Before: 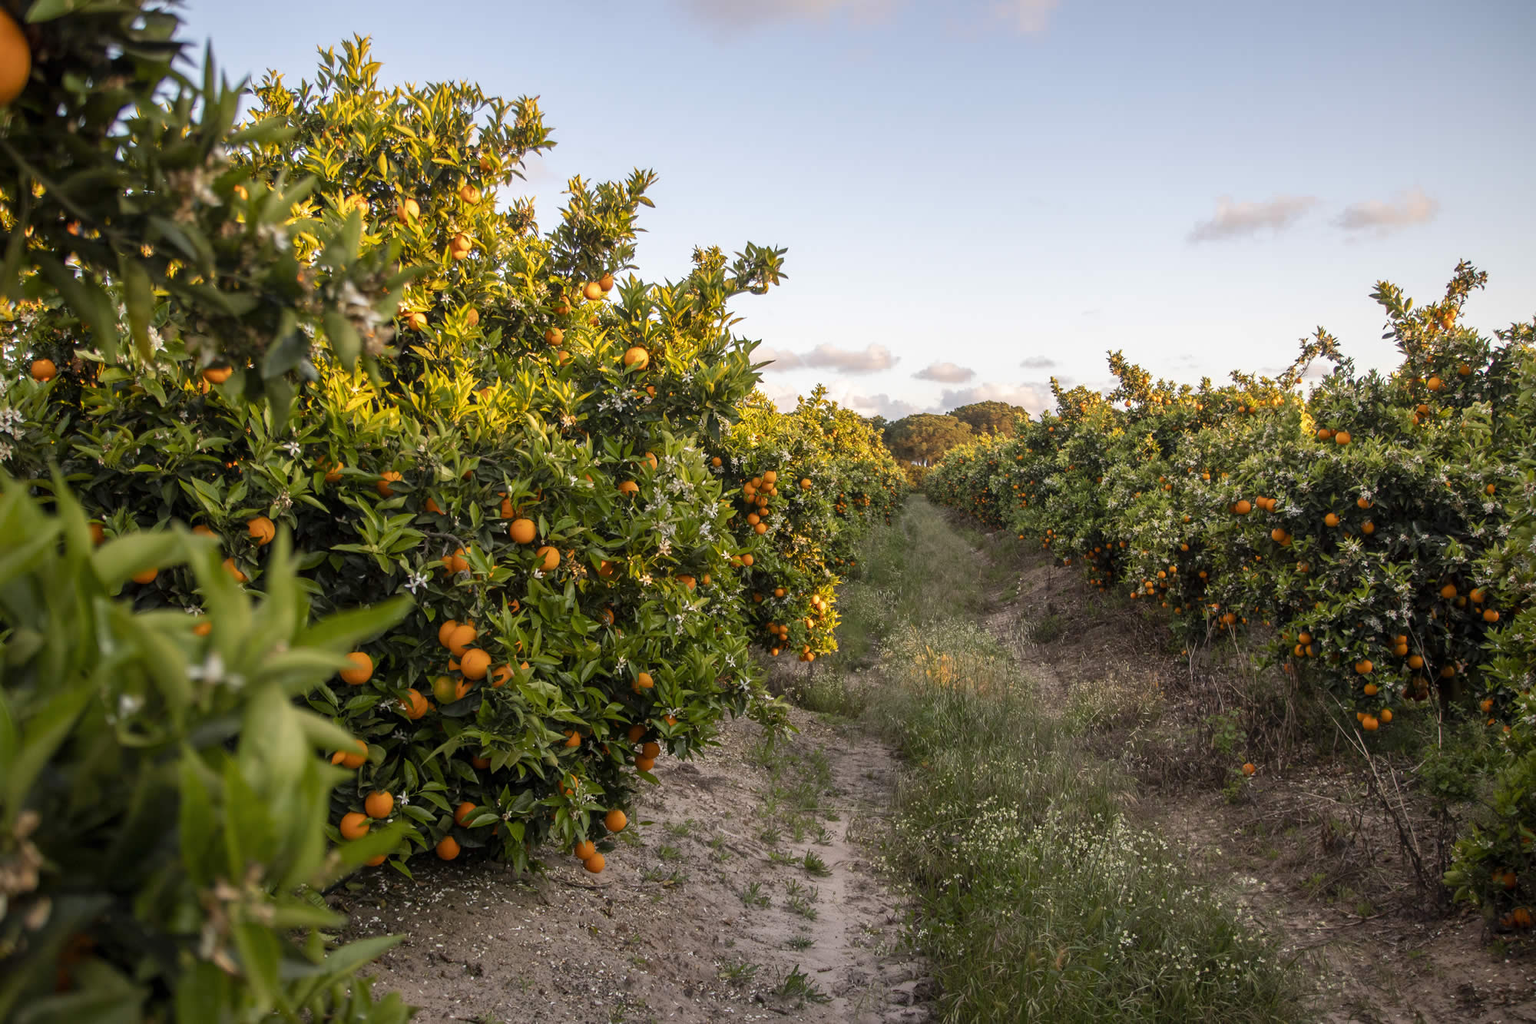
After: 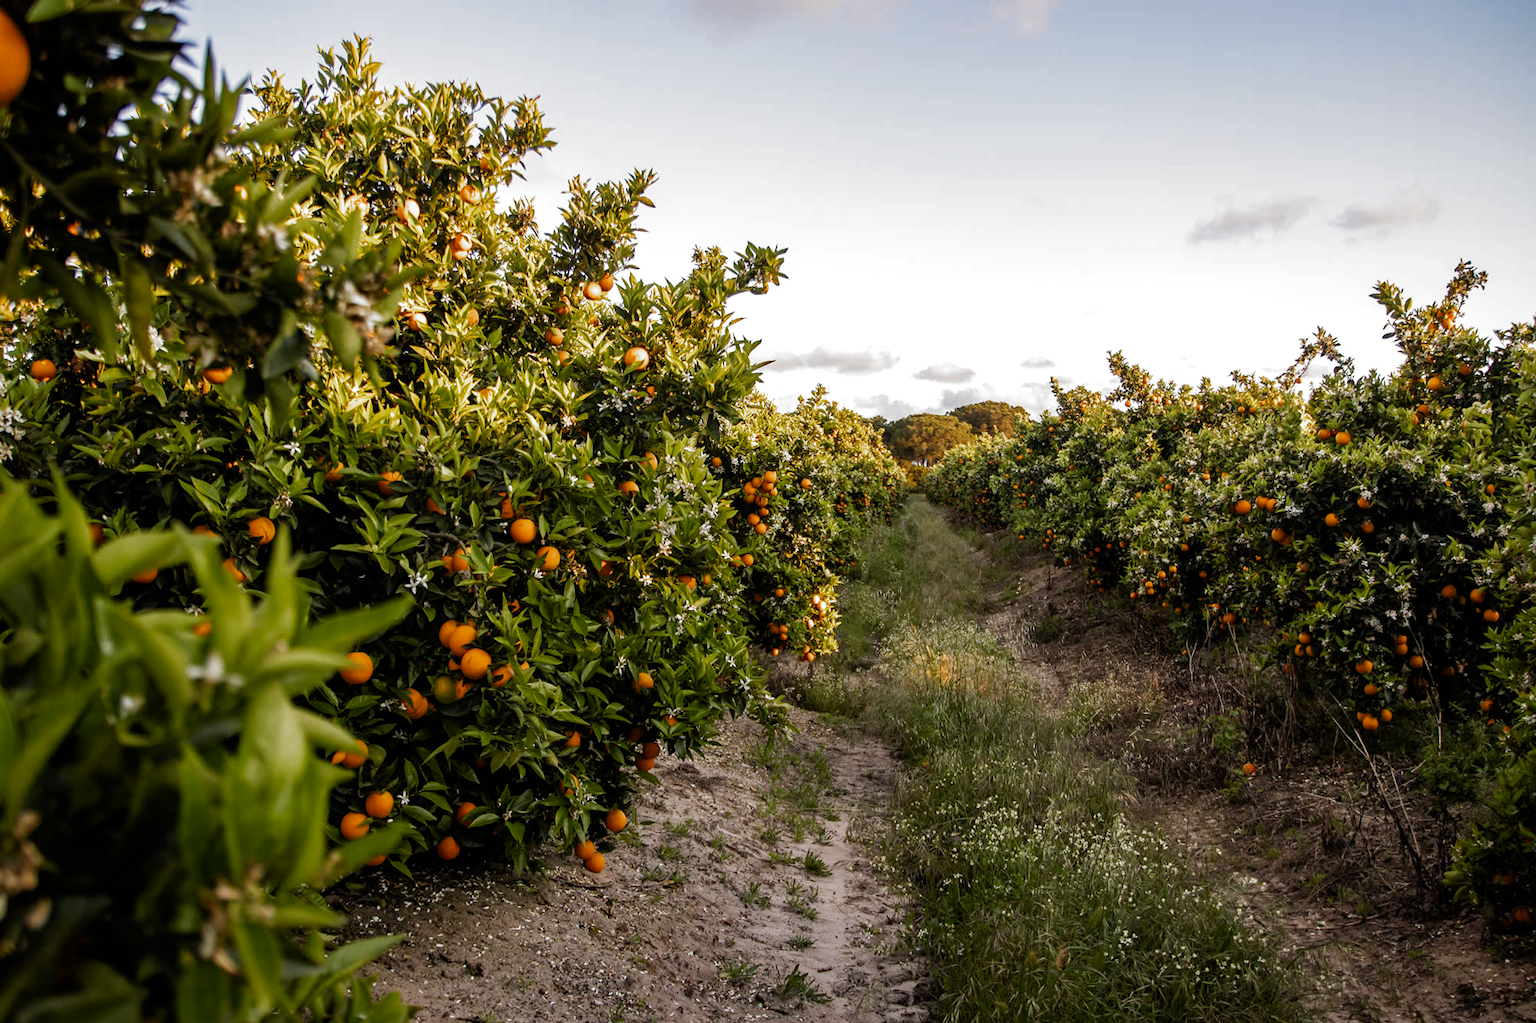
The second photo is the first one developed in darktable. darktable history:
filmic rgb: black relative exposure -8.01 EV, white relative exposure 2.19 EV, hardness 7.01, add noise in highlights 0.001, preserve chrominance no, color science v3 (2019), use custom middle-gray values true, contrast in highlights soft
haze removal: compatibility mode true, adaptive false
exposure: black level correction 0.001, compensate exposure bias true, compensate highlight preservation false
